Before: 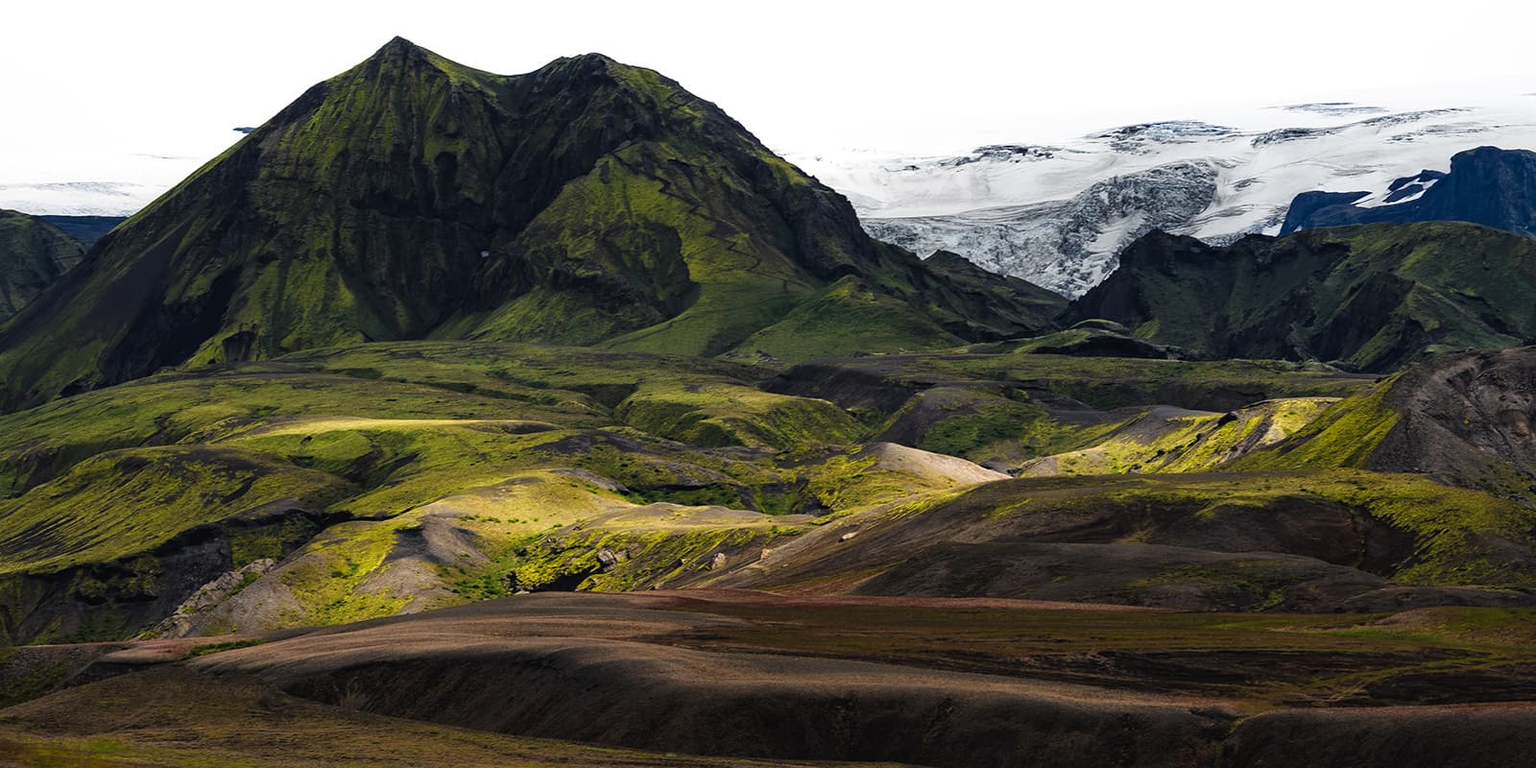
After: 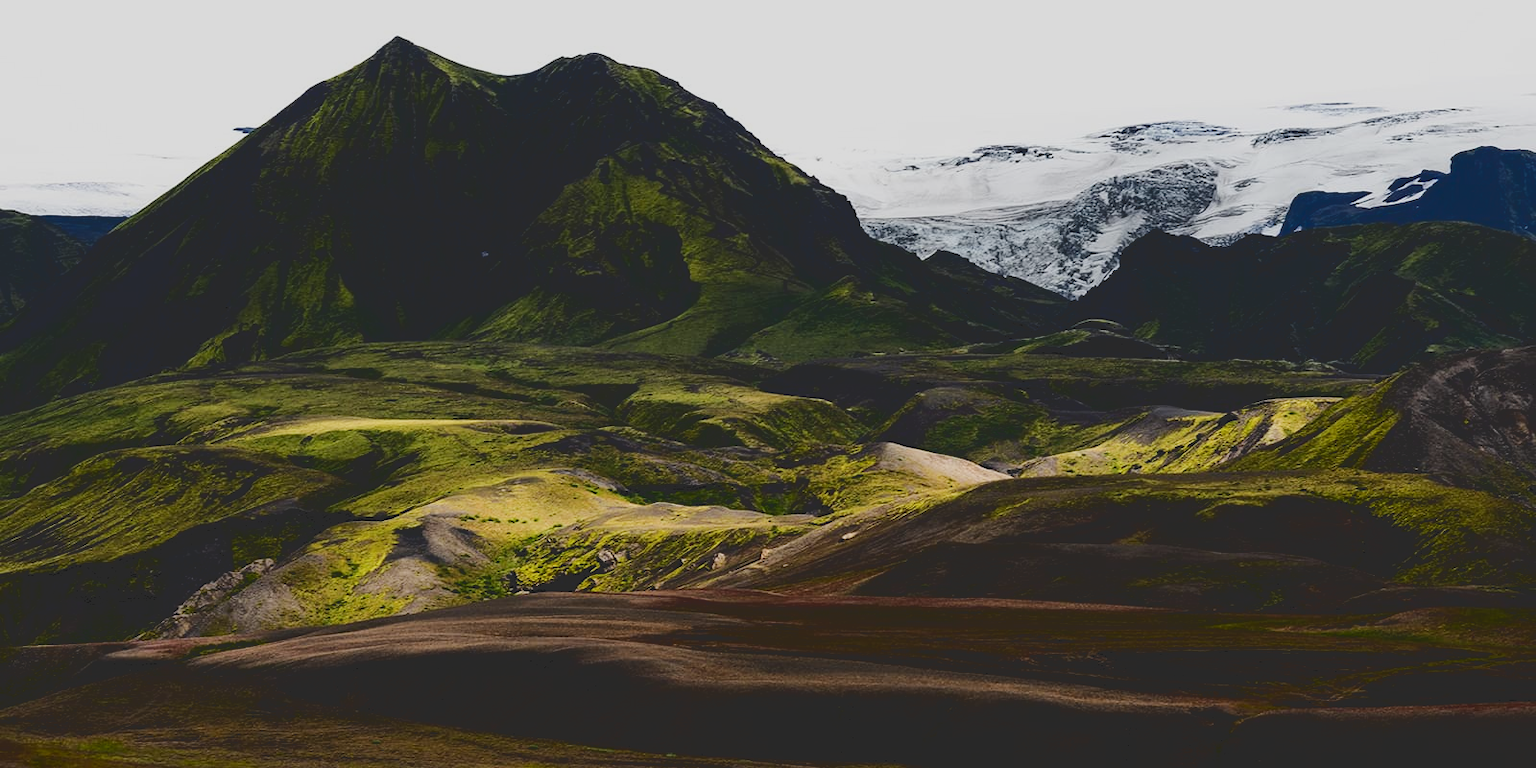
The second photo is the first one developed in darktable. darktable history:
tone curve: curves: ch0 [(0, 0) (0.003, 0.161) (0.011, 0.161) (0.025, 0.161) (0.044, 0.161) (0.069, 0.161) (0.1, 0.161) (0.136, 0.163) (0.177, 0.179) (0.224, 0.207) (0.277, 0.243) (0.335, 0.292) (0.399, 0.361) (0.468, 0.452) (0.543, 0.547) (0.623, 0.638) (0.709, 0.731) (0.801, 0.826) (0.898, 0.911) (1, 1)], color space Lab, independent channels, preserve colors none
filmic rgb: black relative exposure -7.65 EV, white relative exposure 4.56 EV, hardness 3.61
